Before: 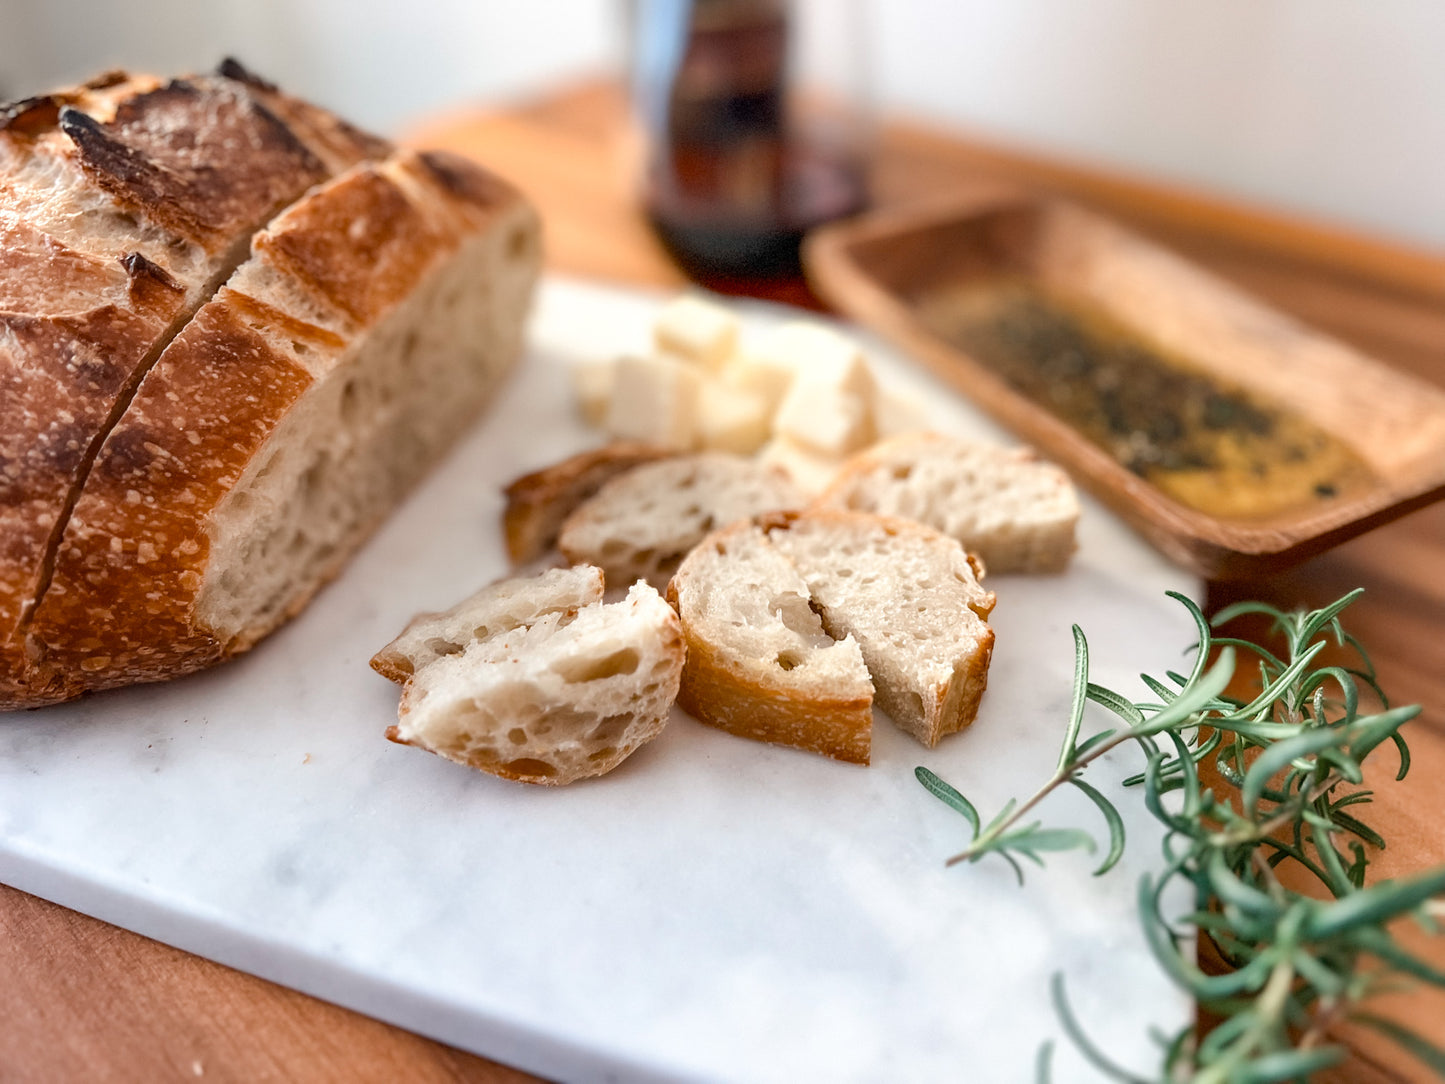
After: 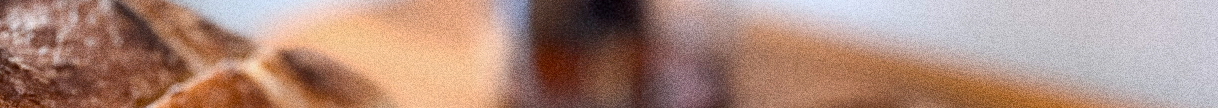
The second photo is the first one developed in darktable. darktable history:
white balance: red 0.954, blue 1.079
crop and rotate: left 9.644%, top 9.491%, right 6.021%, bottom 80.509%
grain: strength 49.07%
